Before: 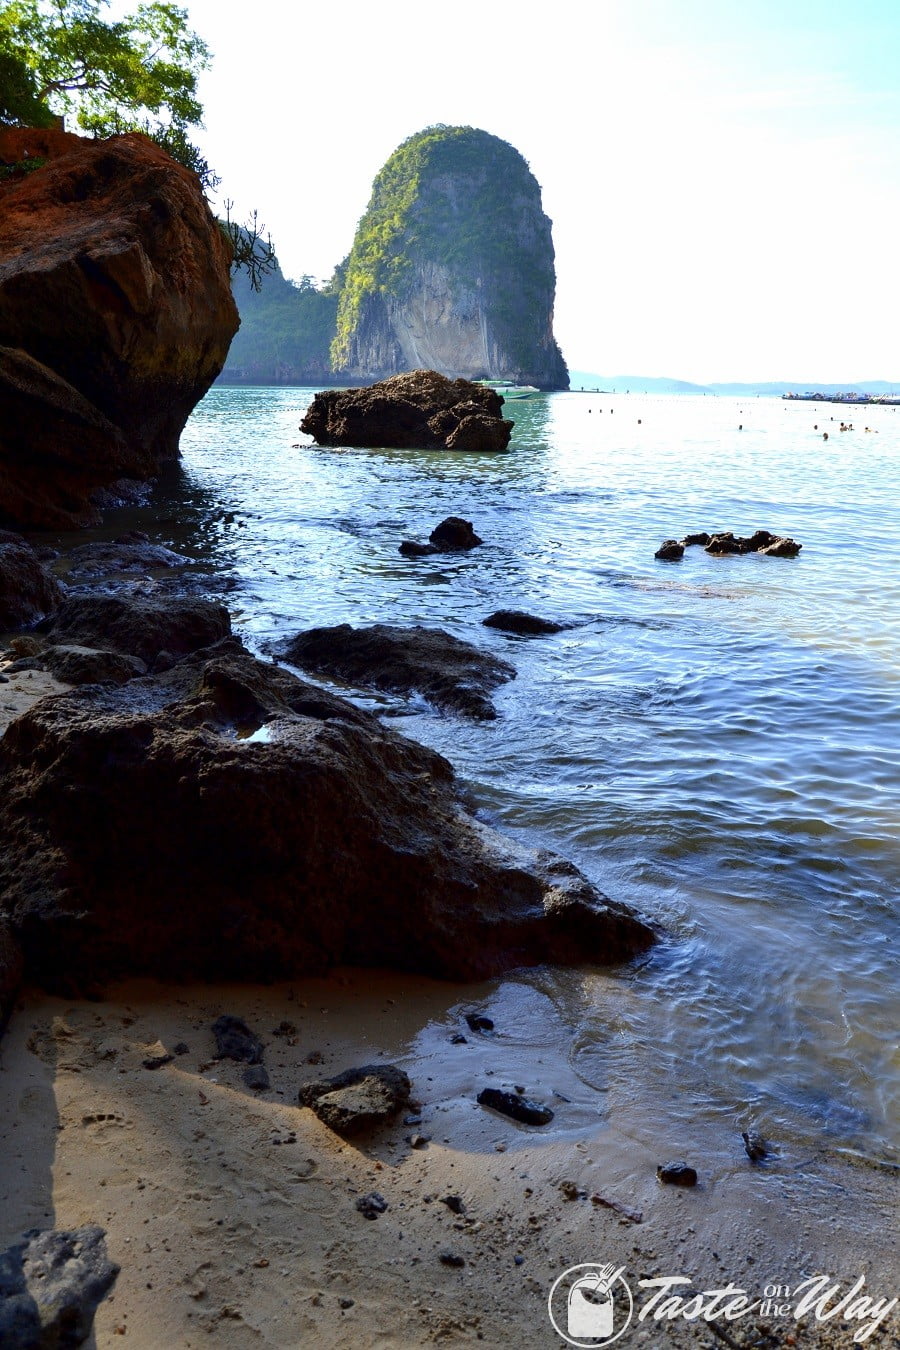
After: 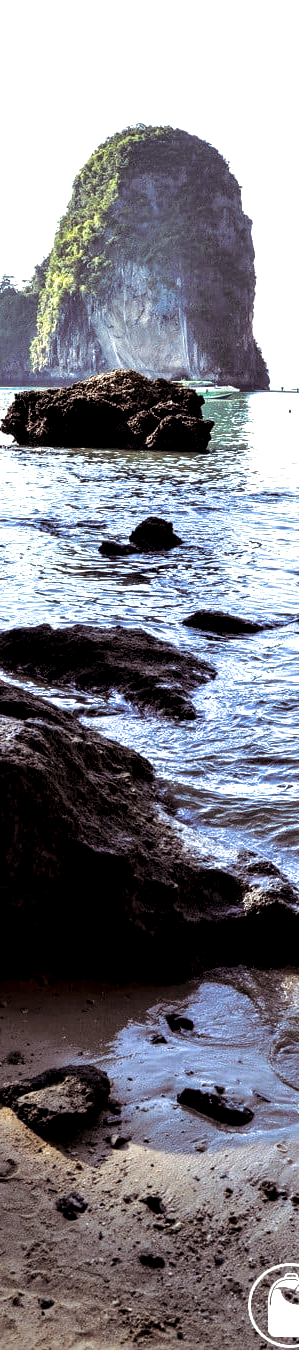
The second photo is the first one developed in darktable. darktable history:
local contrast: highlights 80%, shadows 57%, detail 175%, midtone range 0.602
exposure: exposure 0.3 EV, compensate highlight preservation false
split-toning: shadows › saturation 0.24, highlights › hue 54°, highlights › saturation 0.24
crop: left 33.36%, right 33.36%
